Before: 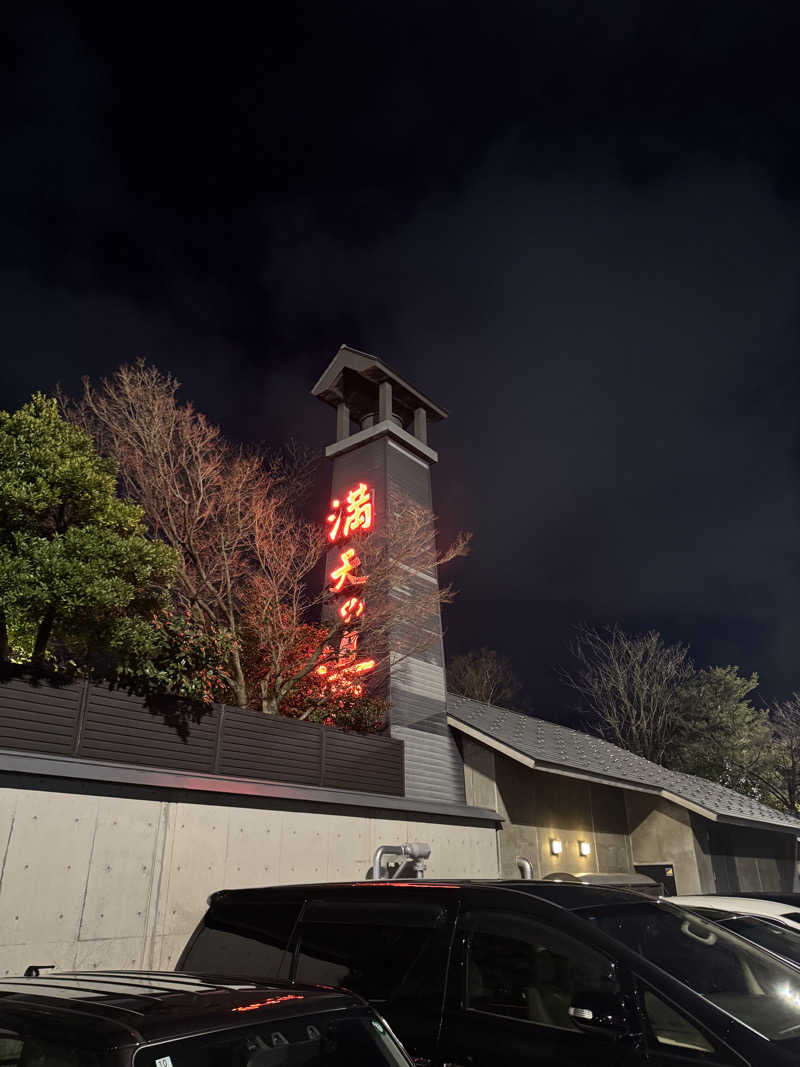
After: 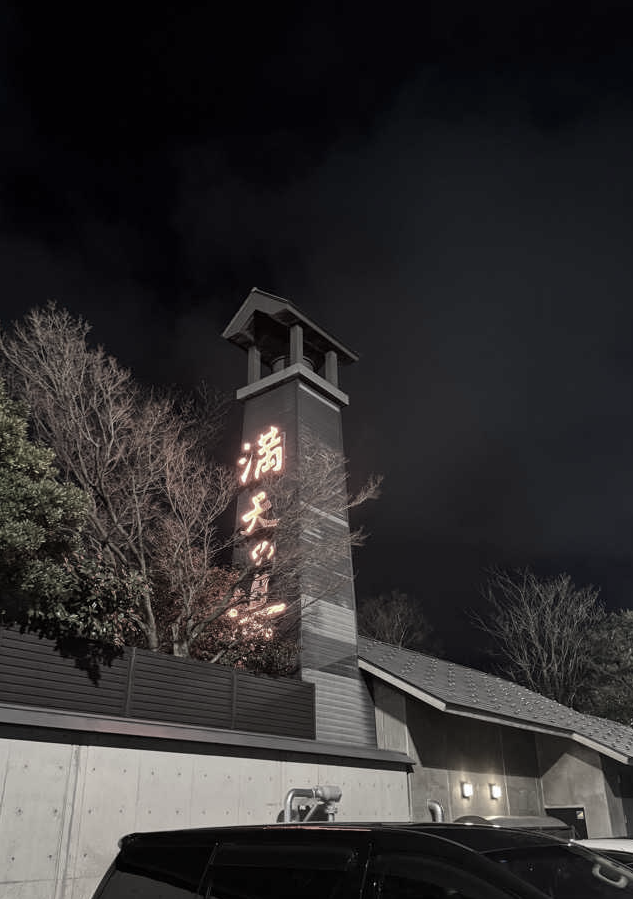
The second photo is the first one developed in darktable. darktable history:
color zones: curves: ch1 [(0.238, 0.163) (0.476, 0.2) (0.733, 0.322) (0.848, 0.134)]
crop: left 11.225%, top 5.381%, right 9.565%, bottom 10.314%
